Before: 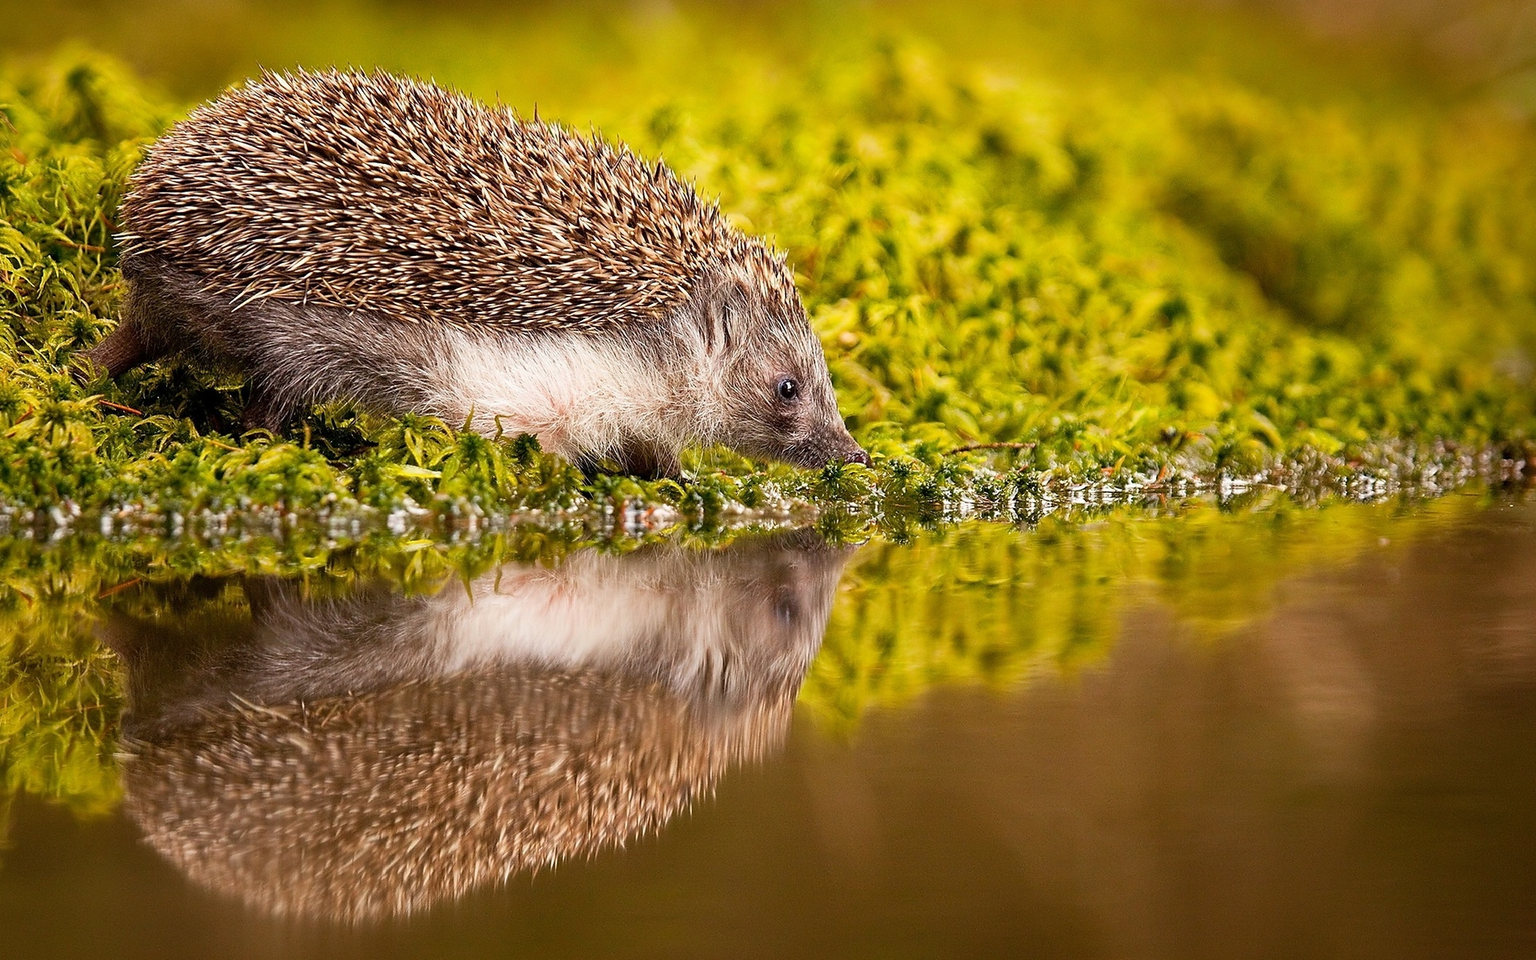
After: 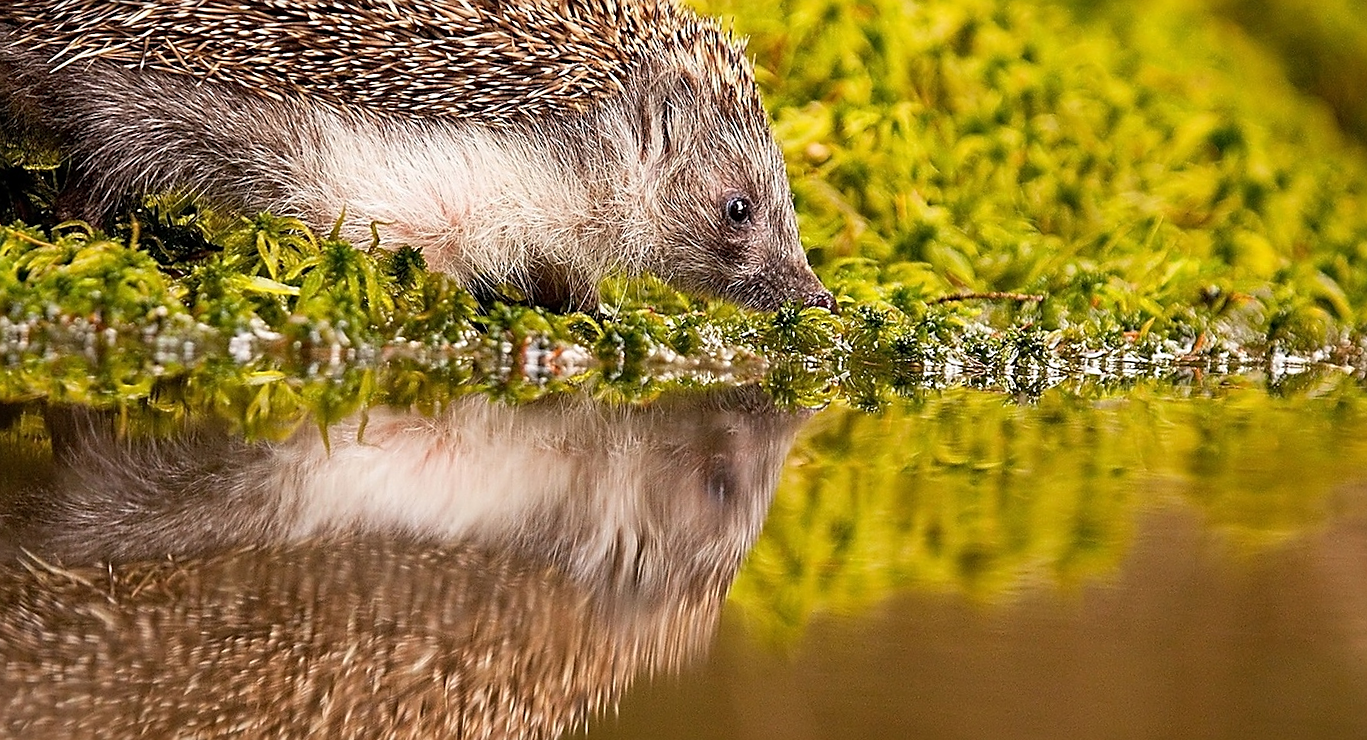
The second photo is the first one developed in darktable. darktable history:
sharpen: on, module defaults
crop and rotate: angle -3.37°, left 9.79%, top 20.73%, right 12.42%, bottom 11.82%
